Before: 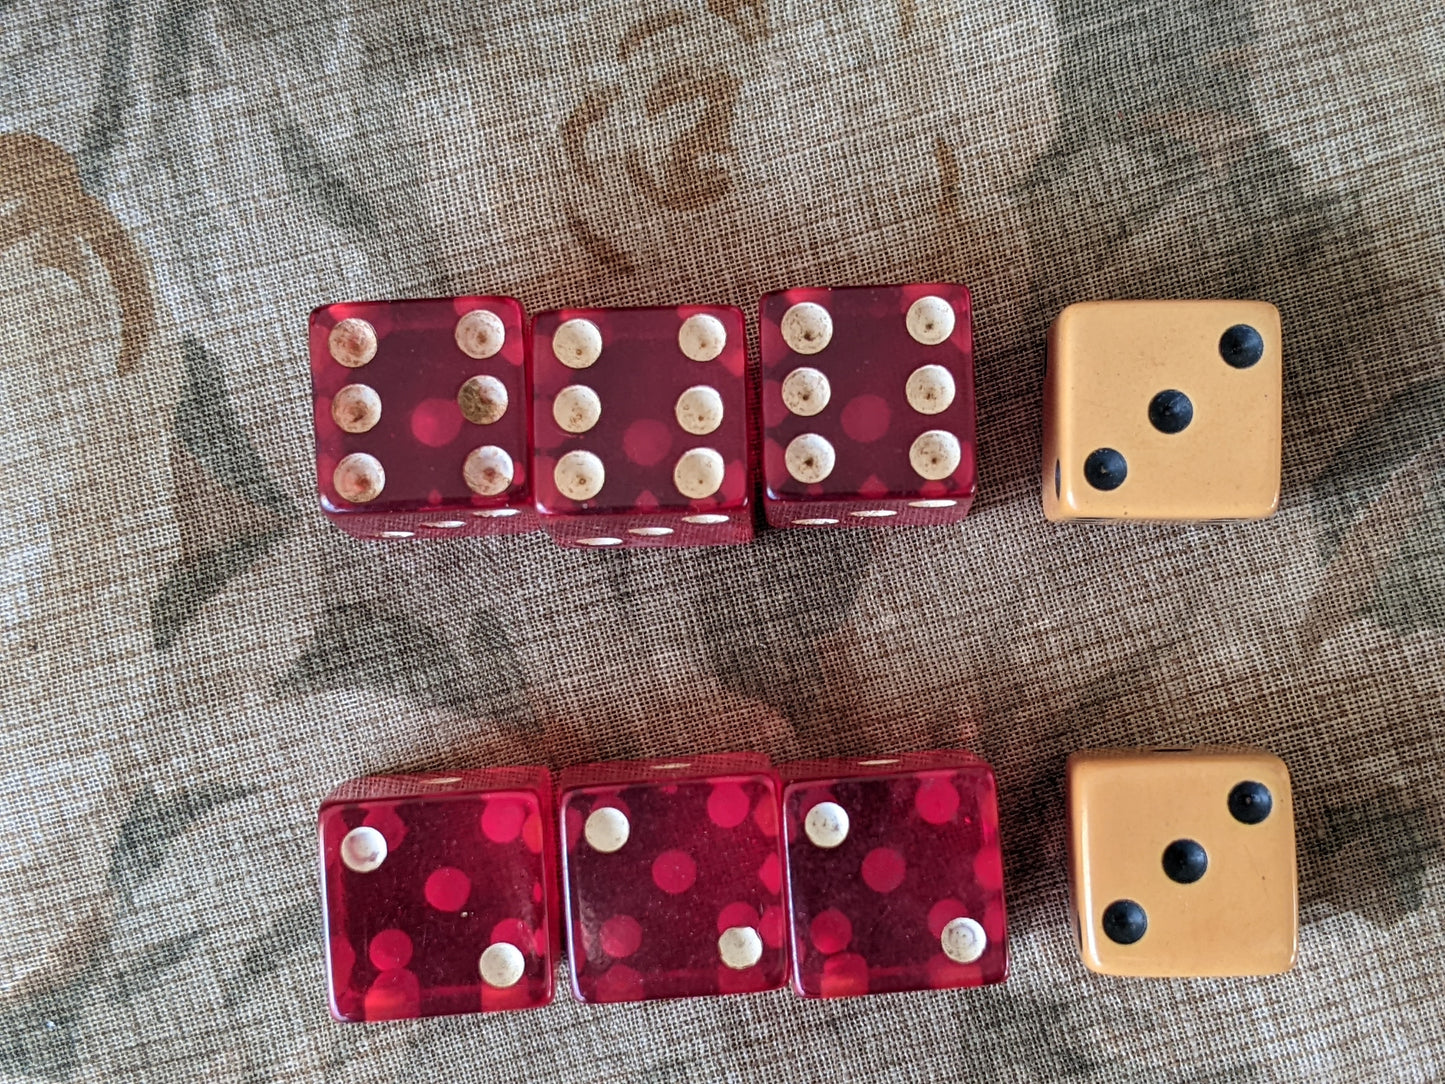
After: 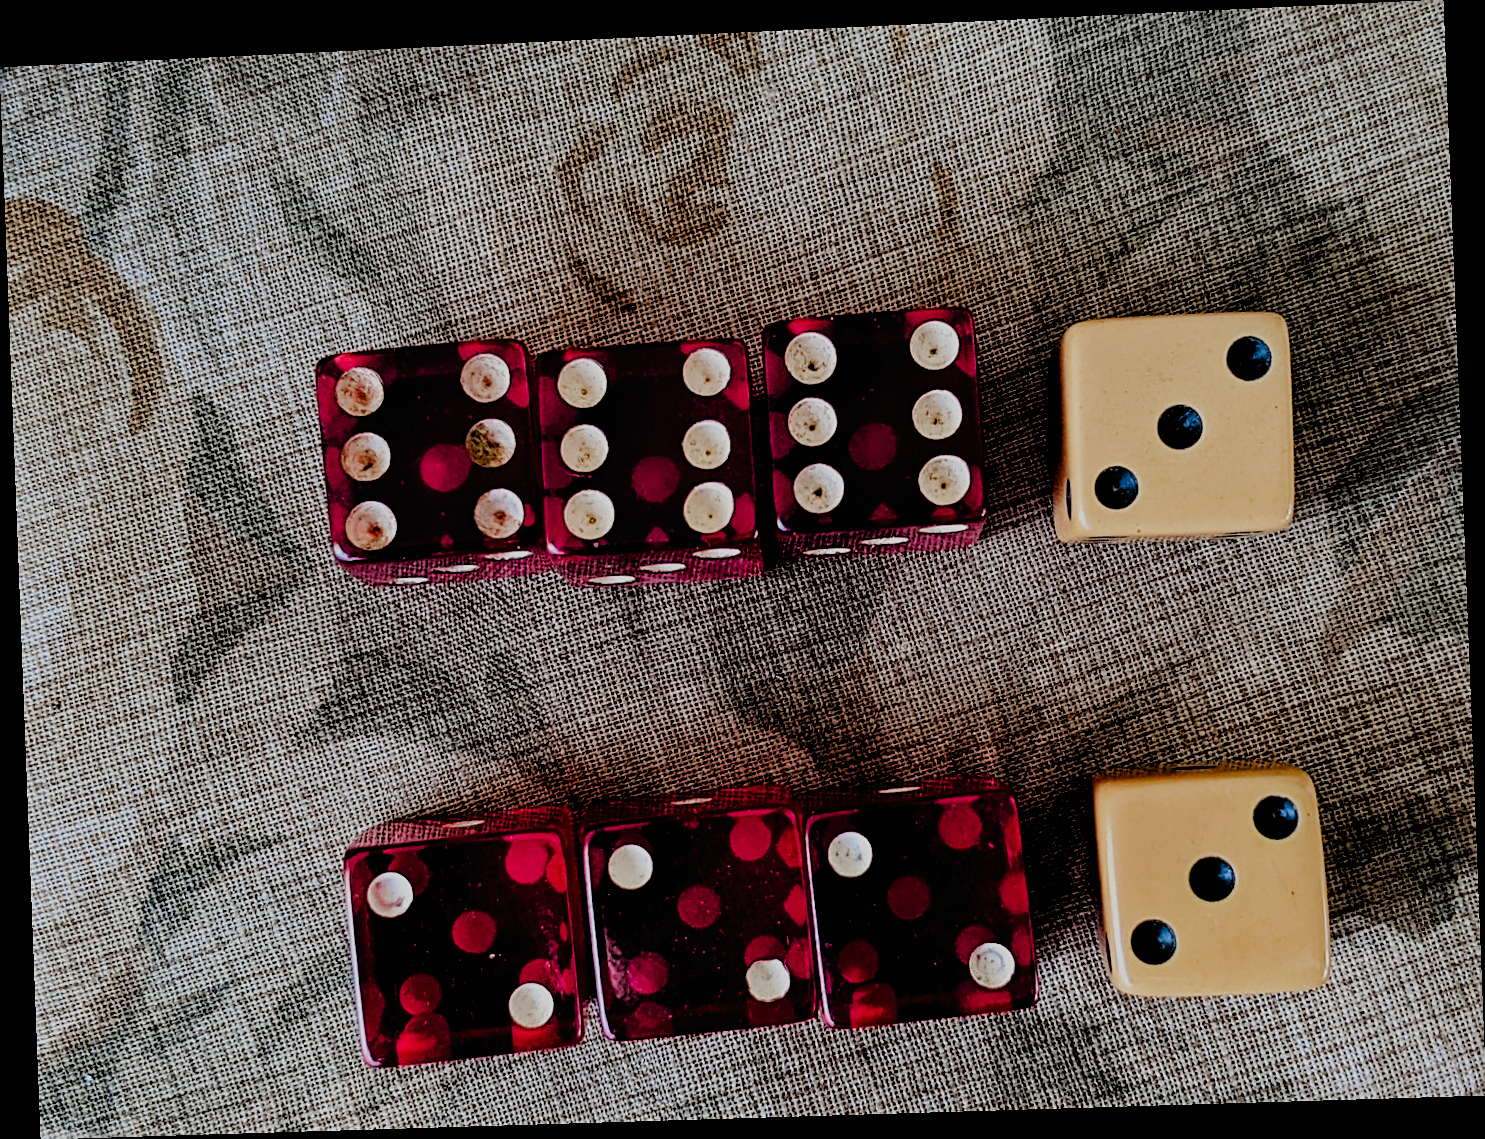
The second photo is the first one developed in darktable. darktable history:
exposure: exposure -0.36 EV, compensate highlight preservation false
filmic rgb: black relative exposure -2.85 EV, white relative exposure 4.56 EV, hardness 1.77, contrast 1.25, preserve chrominance no, color science v5 (2021)
rotate and perspective: rotation -2.22°, lens shift (horizontal) -0.022, automatic cropping off
color zones: curves: ch1 [(0.25, 0.5) (0.747, 0.71)]
sharpen: on, module defaults
